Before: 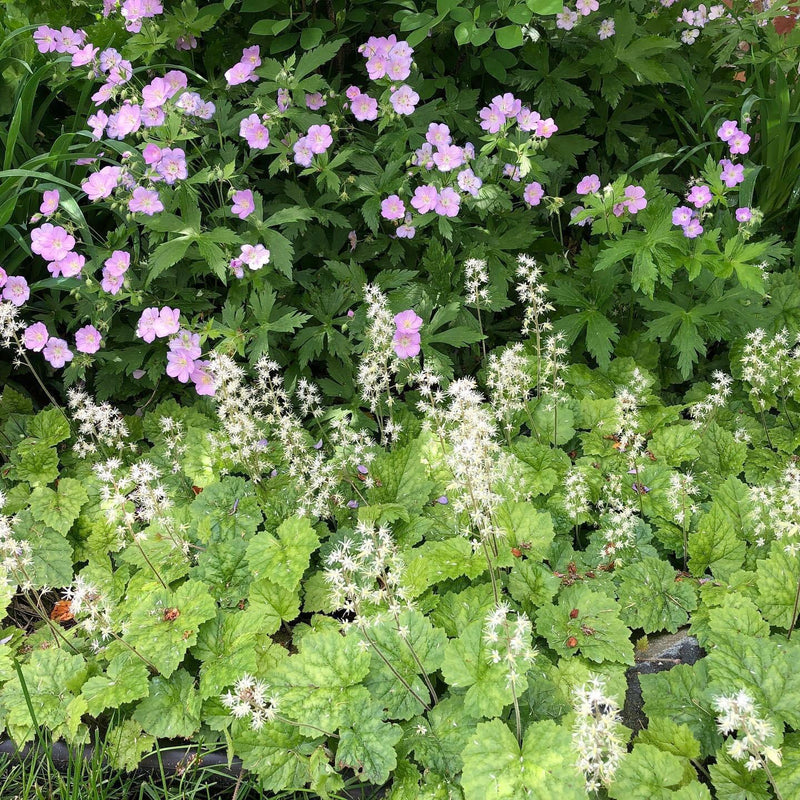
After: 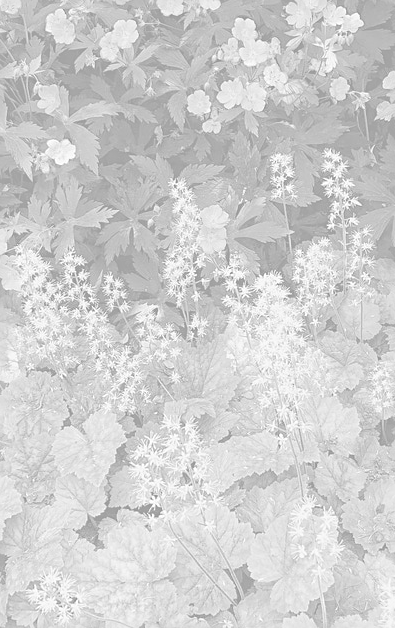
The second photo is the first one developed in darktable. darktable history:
color correction: saturation 0.5
monochrome: on, module defaults
crop and rotate: angle 0.02°, left 24.353%, top 13.219%, right 26.156%, bottom 8.224%
colorize: hue 331.2°, saturation 69%, source mix 30.28%, lightness 69.02%, version 1
sharpen: on, module defaults
